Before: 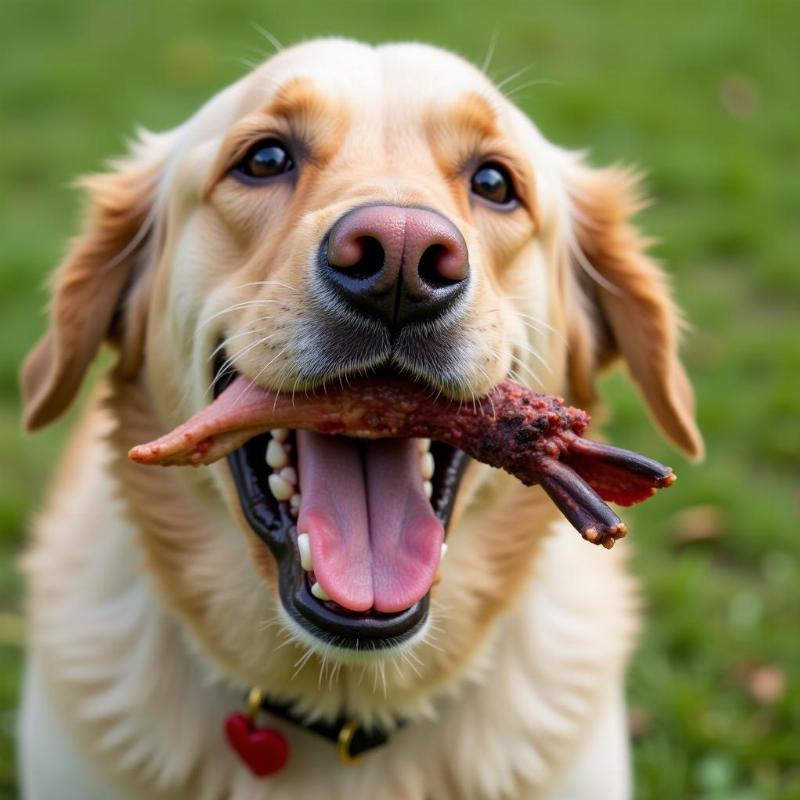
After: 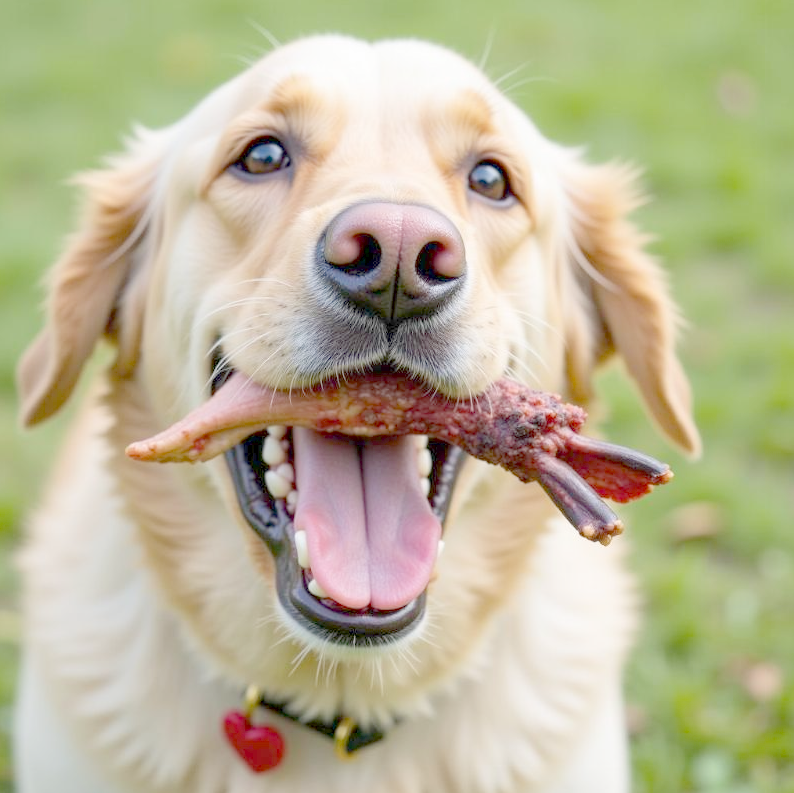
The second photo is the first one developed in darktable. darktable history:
crop: left 0.434%, top 0.485%, right 0.244%, bottom 0.386%
